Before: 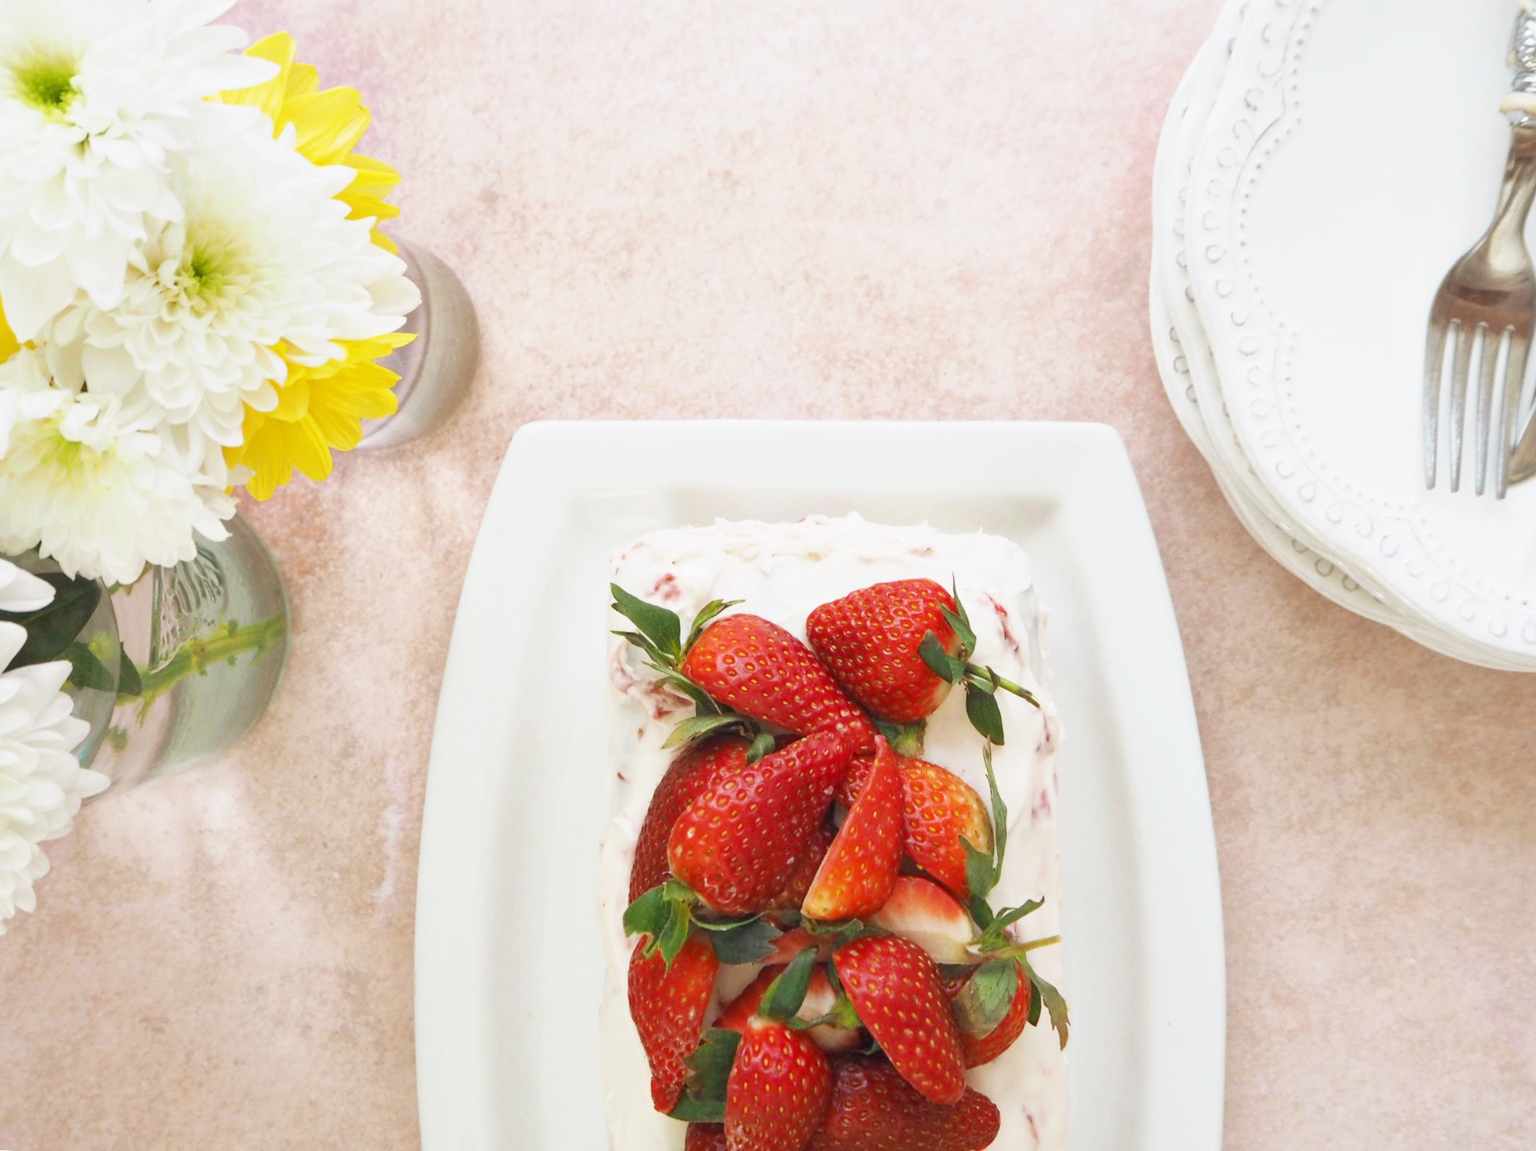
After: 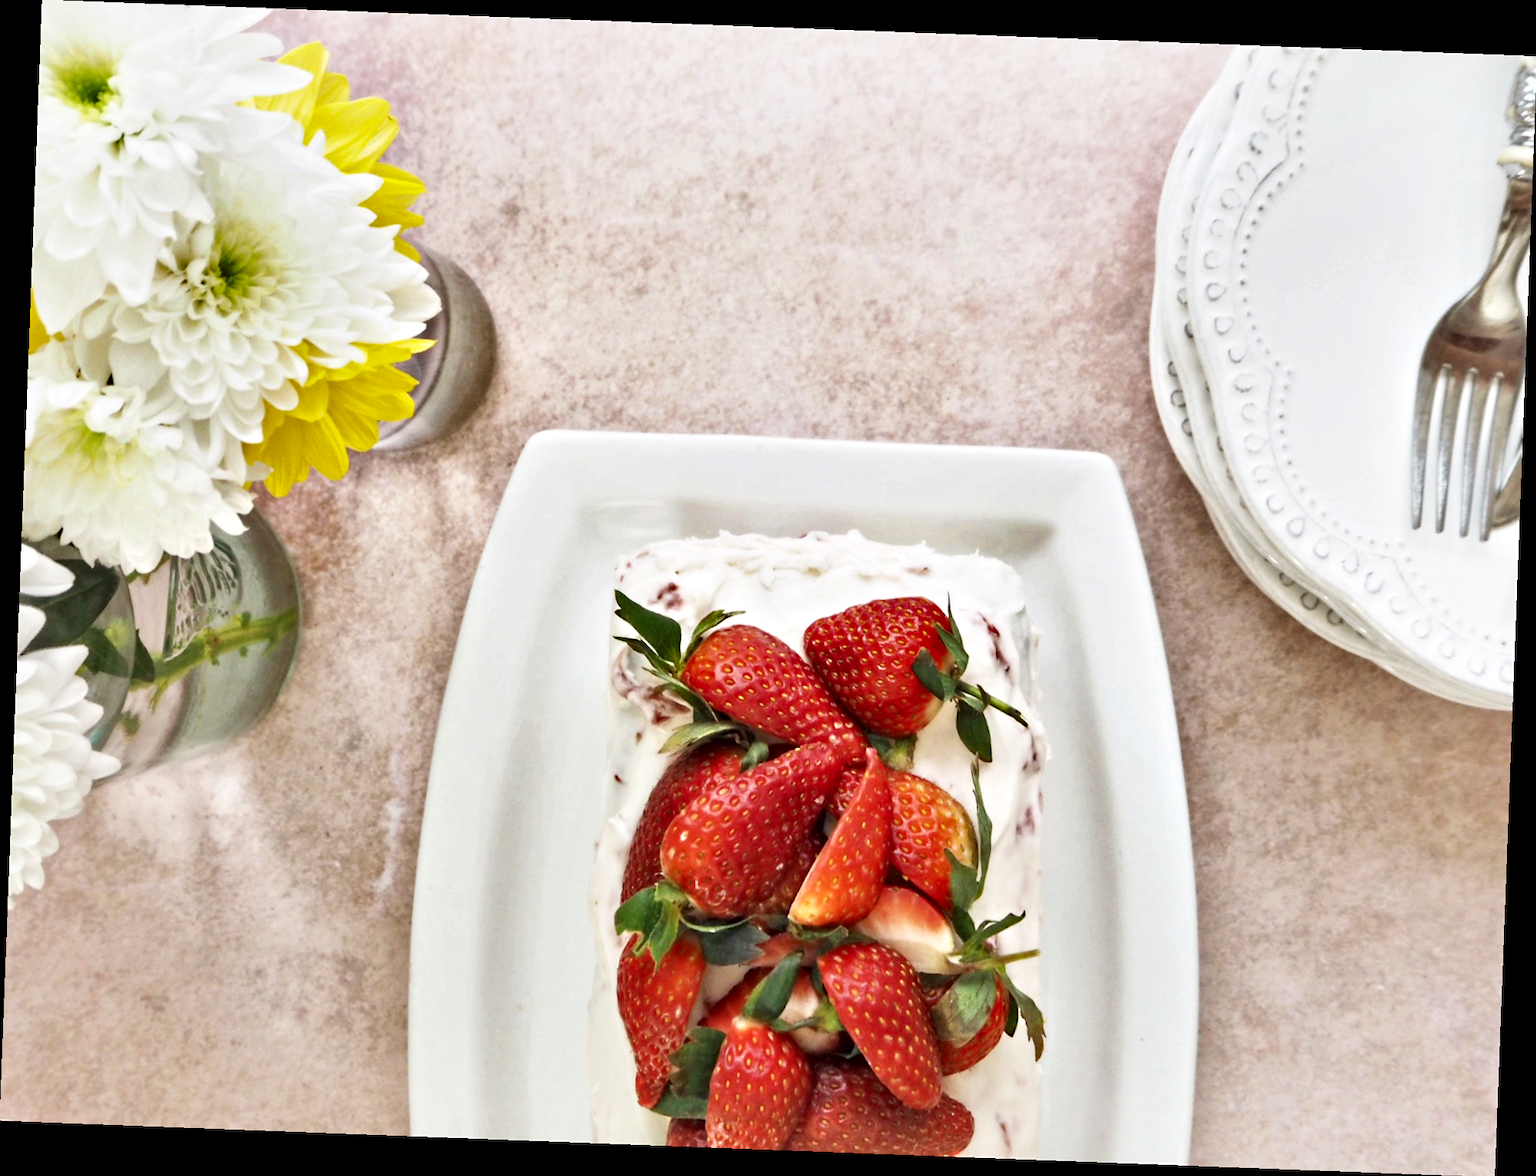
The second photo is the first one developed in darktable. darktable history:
sharpen: radius 5.325, amount 0.312, threshold 26.433
shadows and highlights: low approximation 0.01, soften with gaussian
rotate and perspective: rotation 2.17°, automatic cropping off
contrast equalizer: y [[0.511, 0.558, 0.631, 0.632, 0.559, 0.512], [0.5 ×6], [0.507, 0.559, 0.627, 0.644, 0.647, 0.647], [0 ×6], [0 ×6]]
